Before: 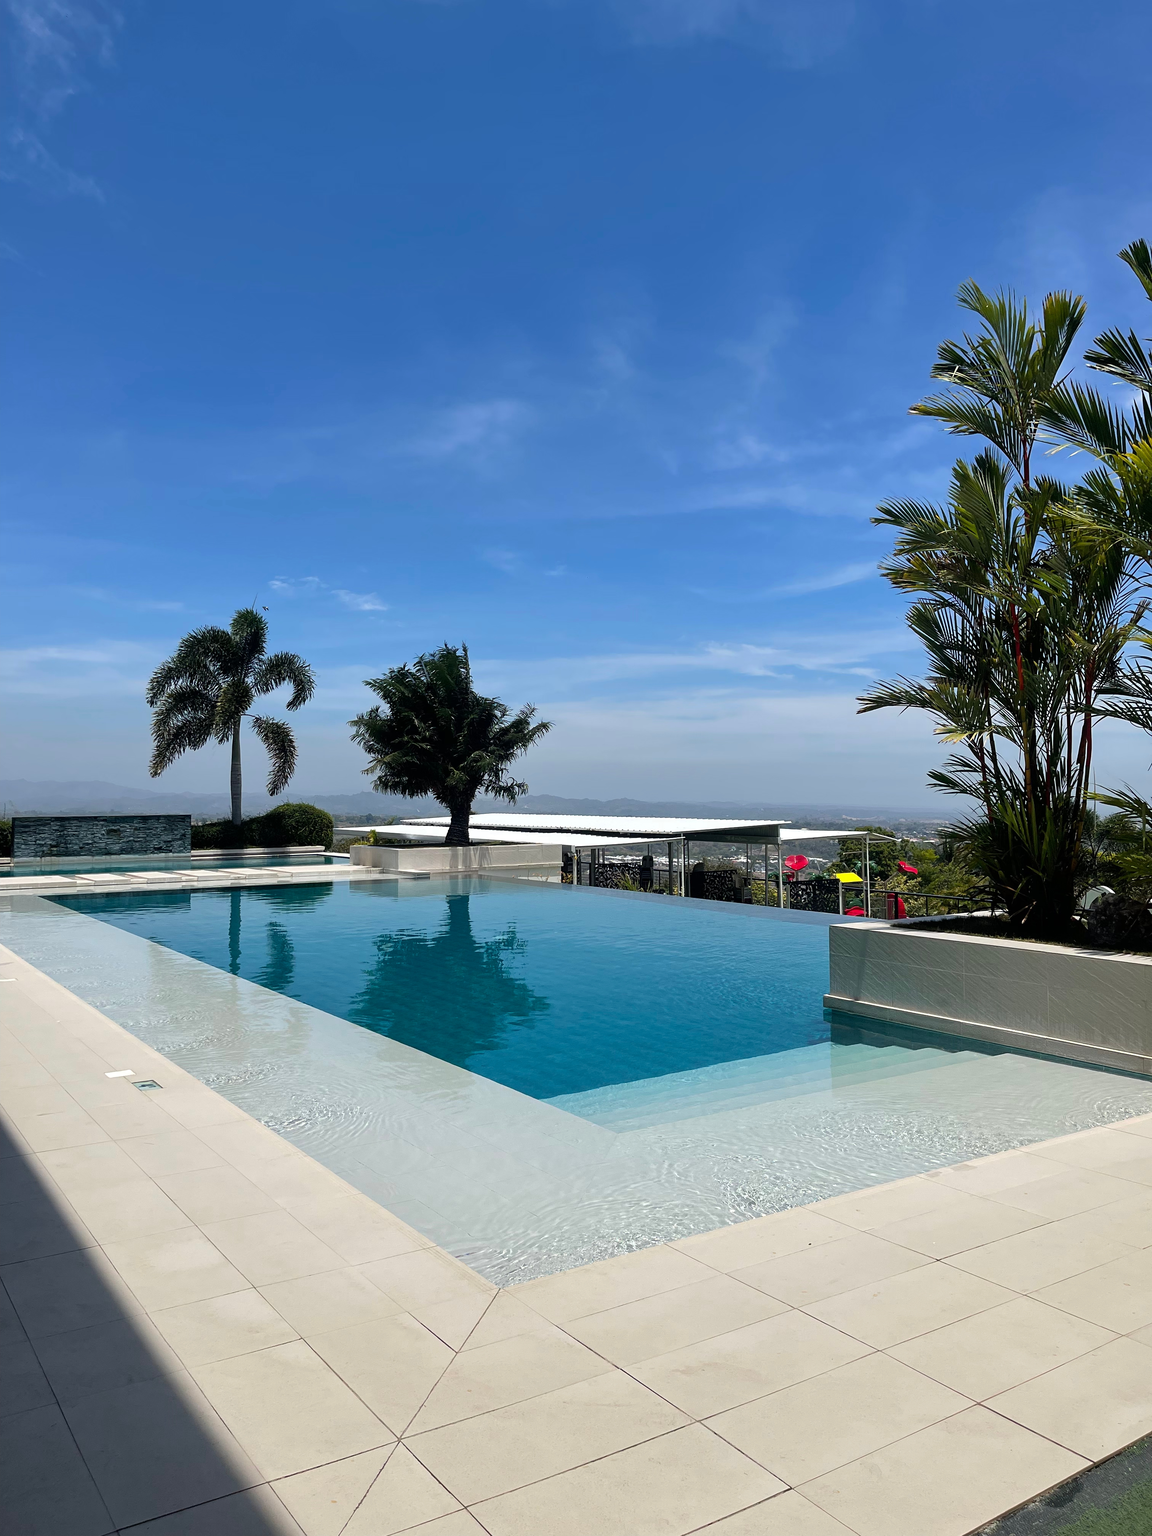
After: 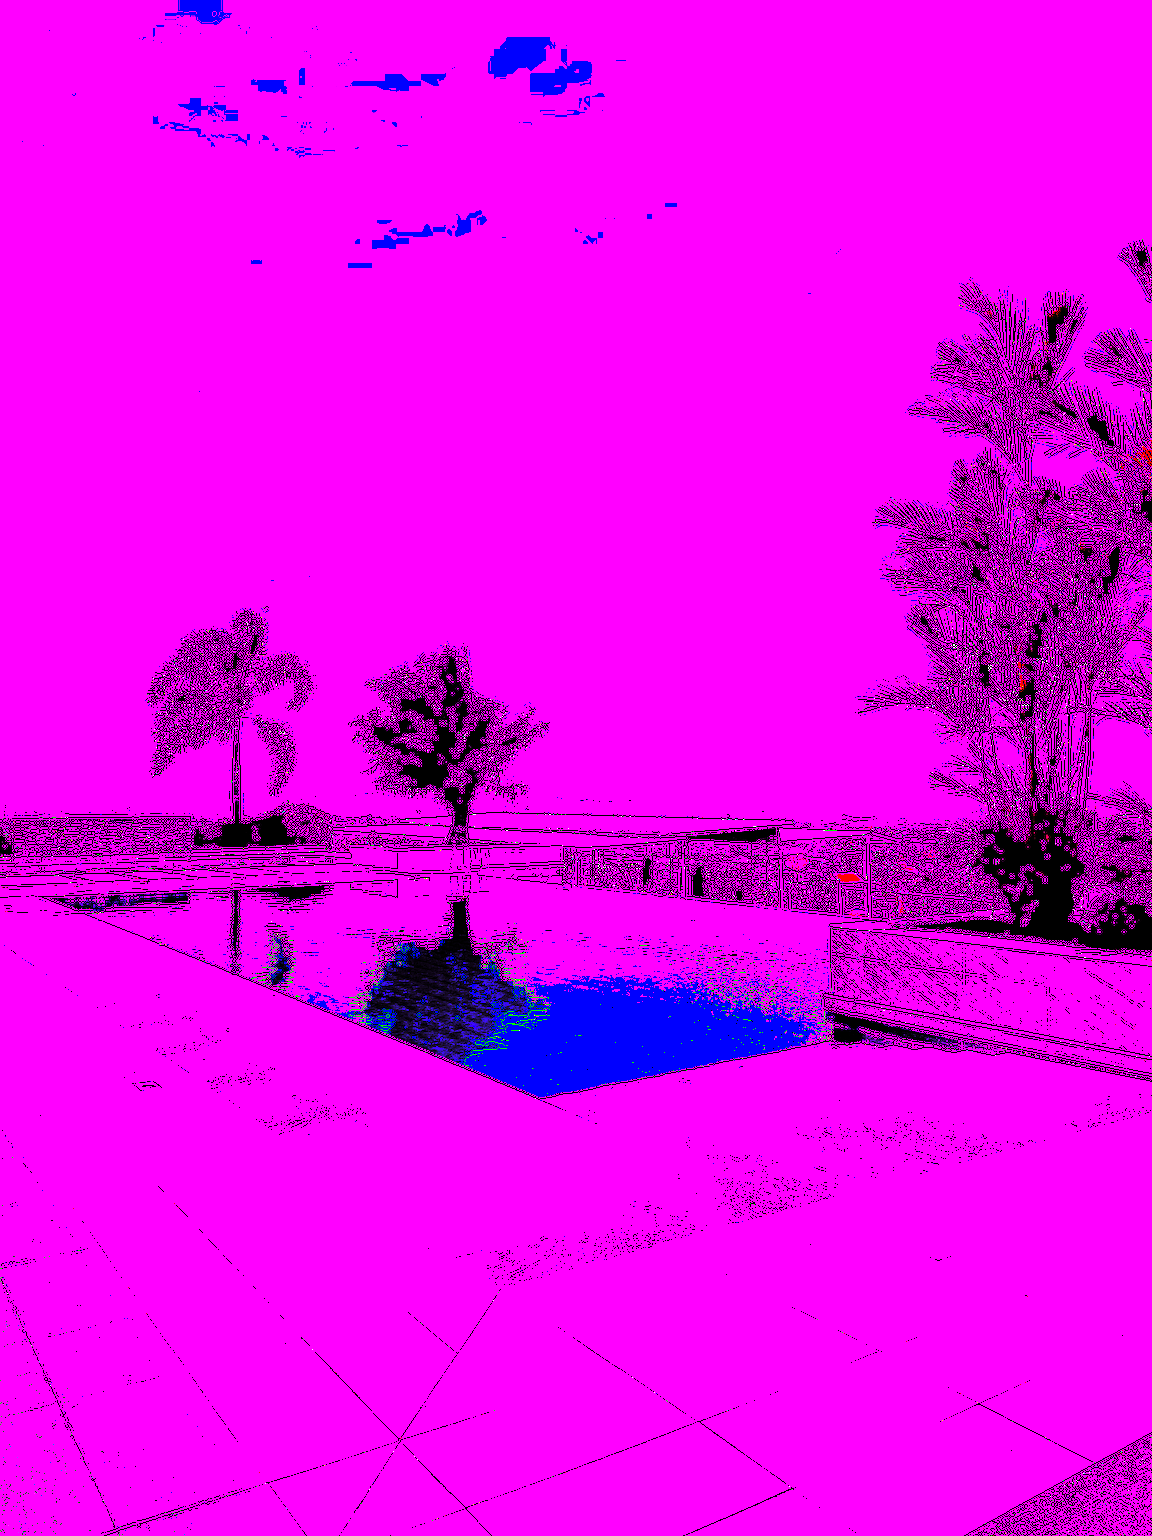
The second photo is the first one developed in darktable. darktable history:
white balance: red 8, blue 8
sharpen: on, module defaults
tone equalizer: on, module defaults
exposure: exposure 0.2 EV, compensate highlight preservation false
color balance rgb: perceptual saturation grading › global saturation 20%, global vibrance 20%
levels: levels [0.721, 0.937, 0.997]
graduated density: on, module defaults
